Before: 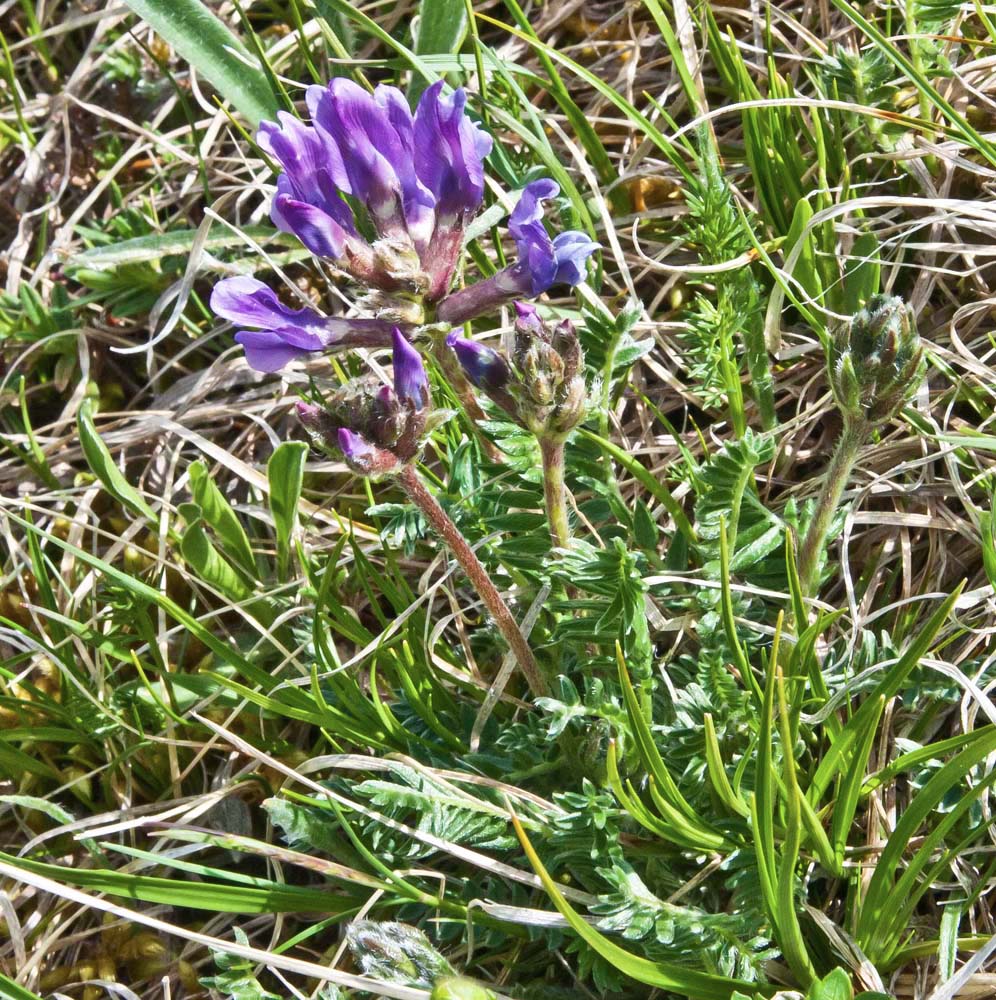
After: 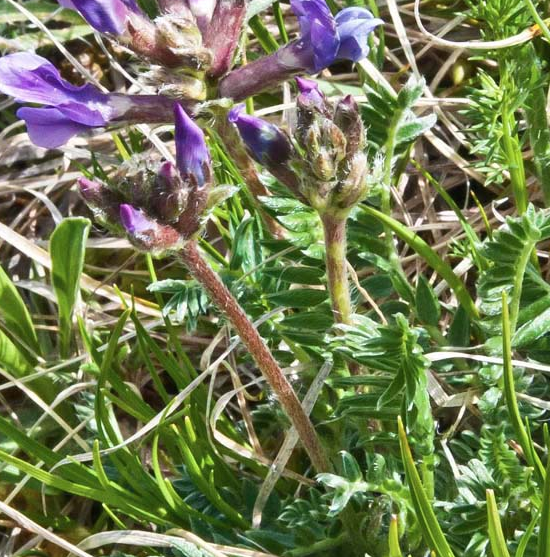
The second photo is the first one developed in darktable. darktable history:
exposure: compensate exposure bias true, compensate highlight preservation false
crop and rotate: left 22.045%, top 22.478%, right 22.64%, bottom 21.723%
shadows and highlights: shadows 37.82, highlights -27.6, soften with gaussian
